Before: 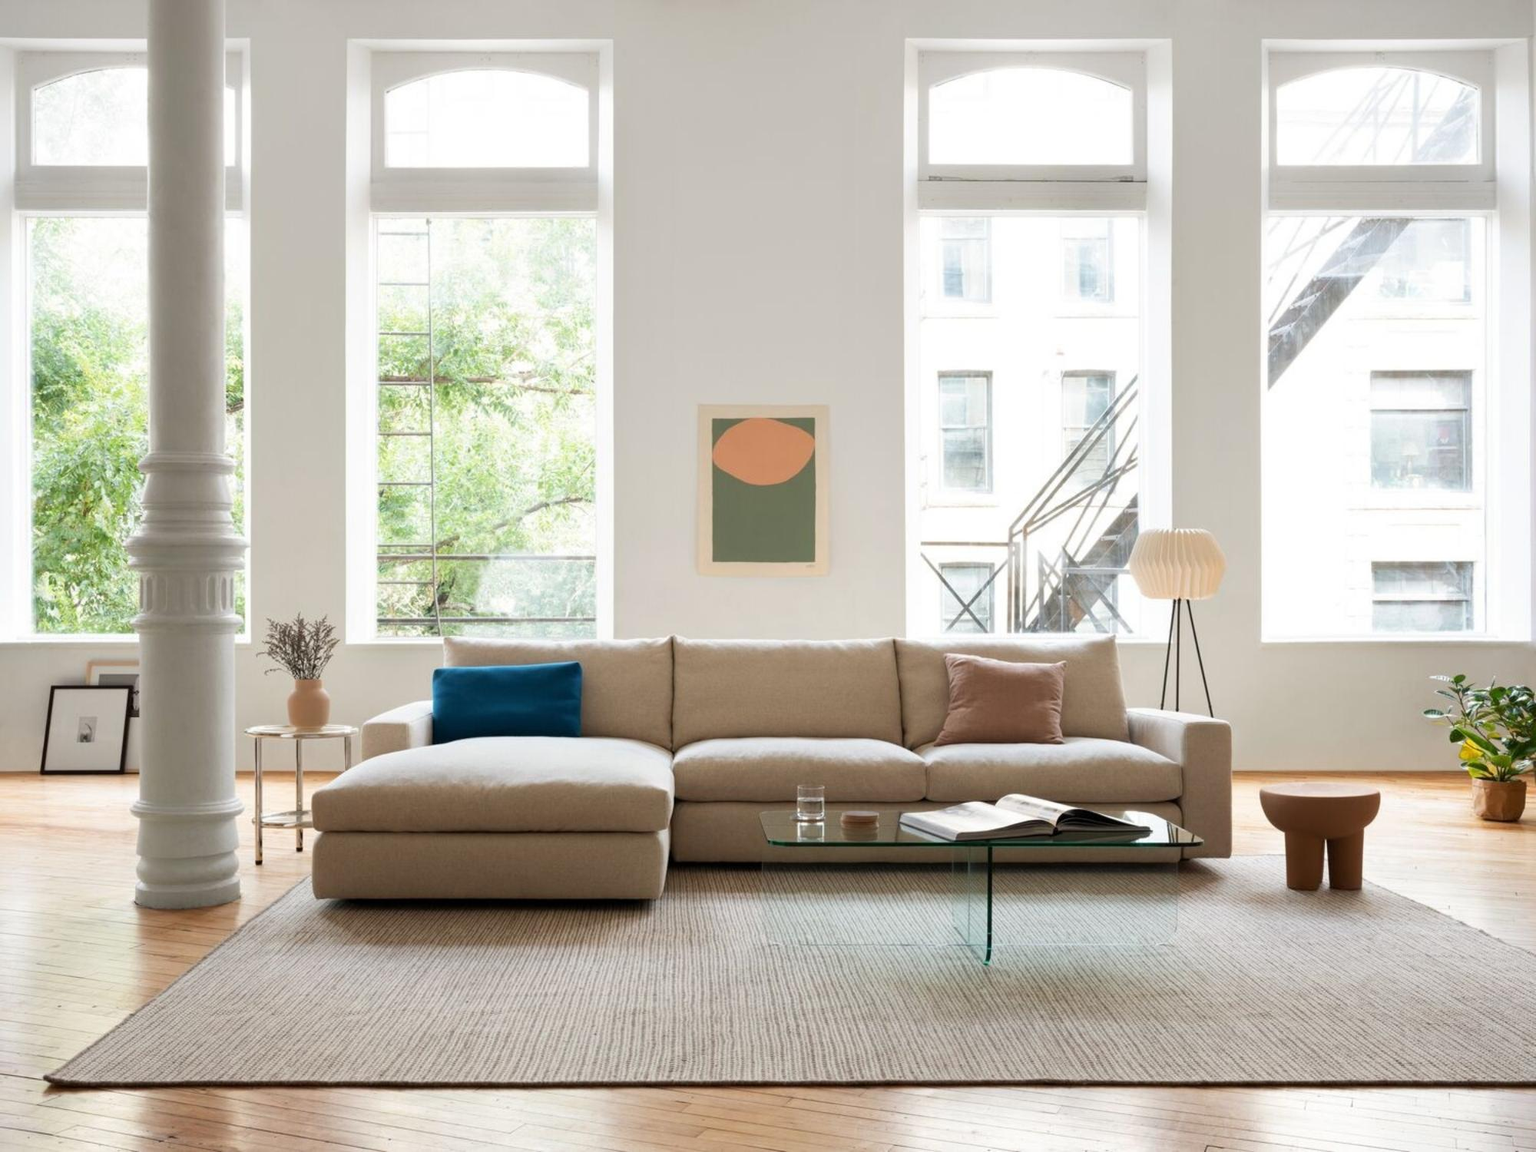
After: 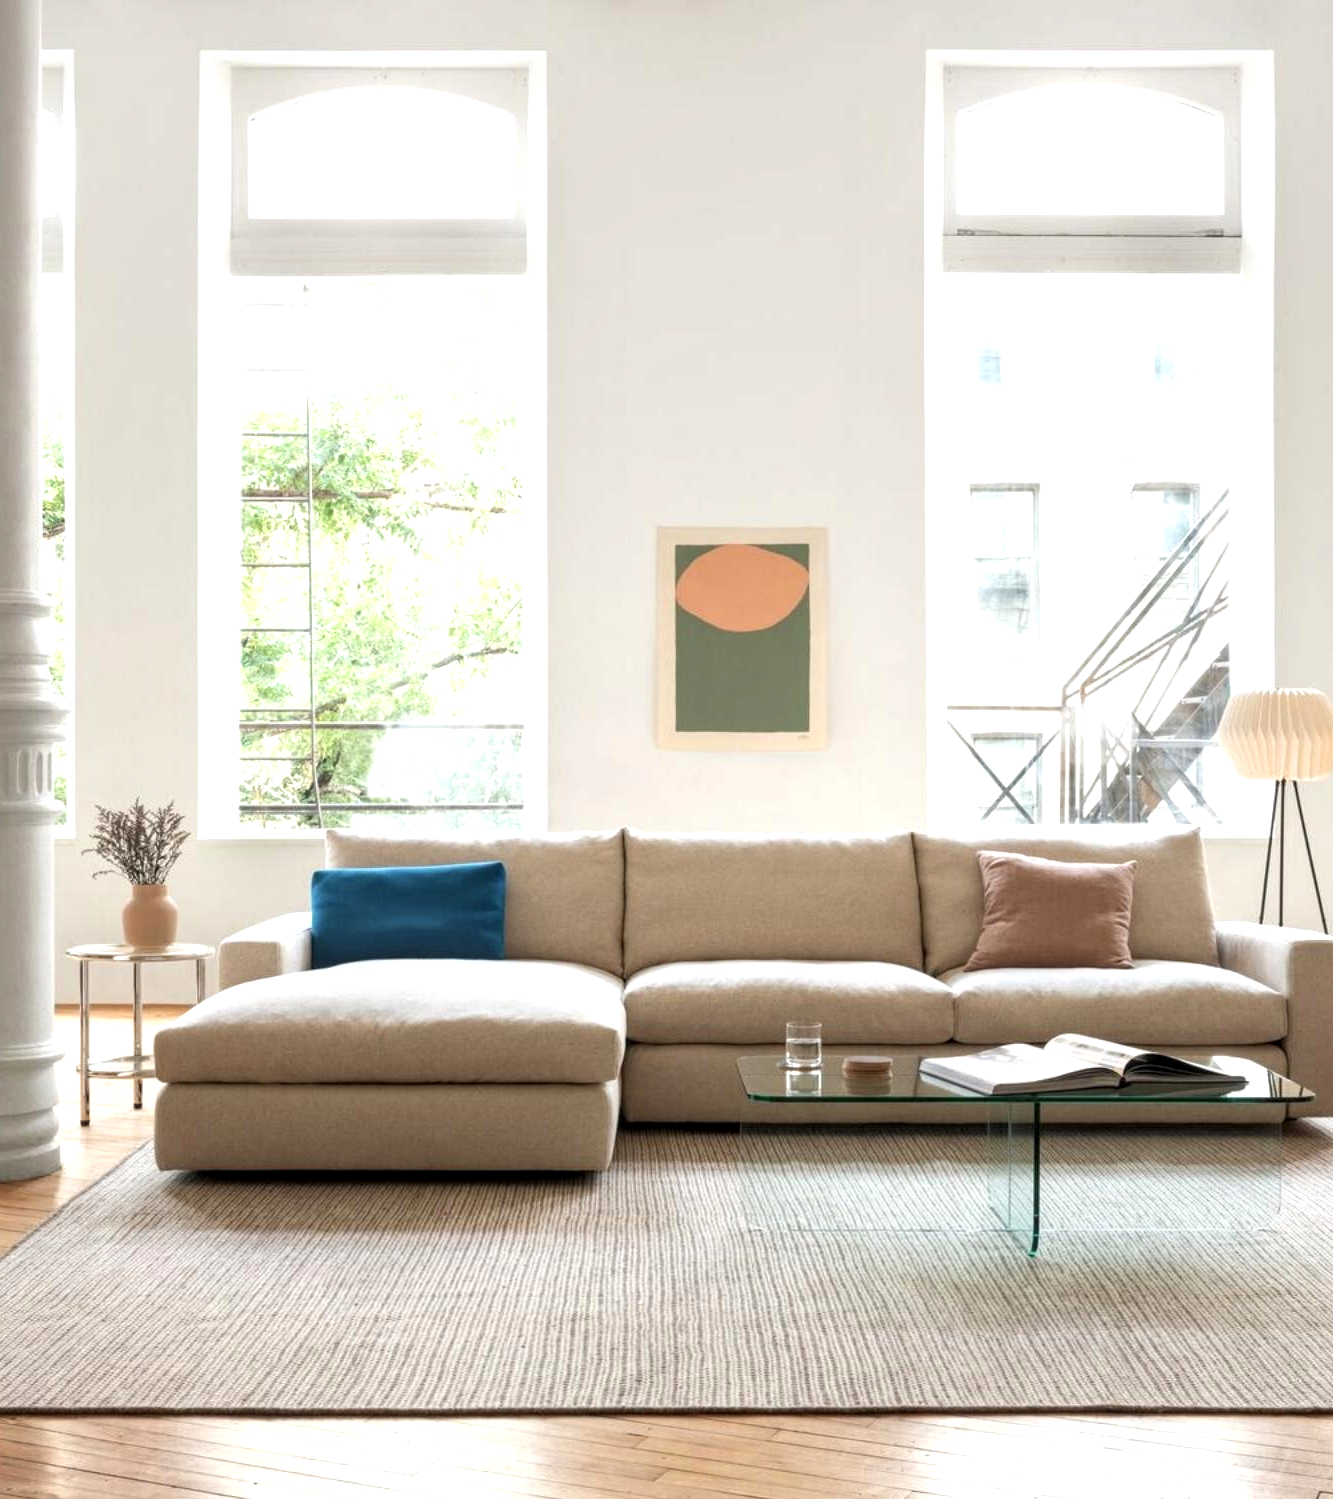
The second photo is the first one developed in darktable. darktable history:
crop and rotate: left 12.648%, right 20.685%
contrast brightness saturation: contrast 0.01, saturation -0.05
exposure: black level correction 0, exposure 0.5 EV, compensate highlight preservation false
local contrast: on, module defaults
levels: mode automatic, black 0.023%, white 99.97%, levels [0.062, 0.494, 0.925]
